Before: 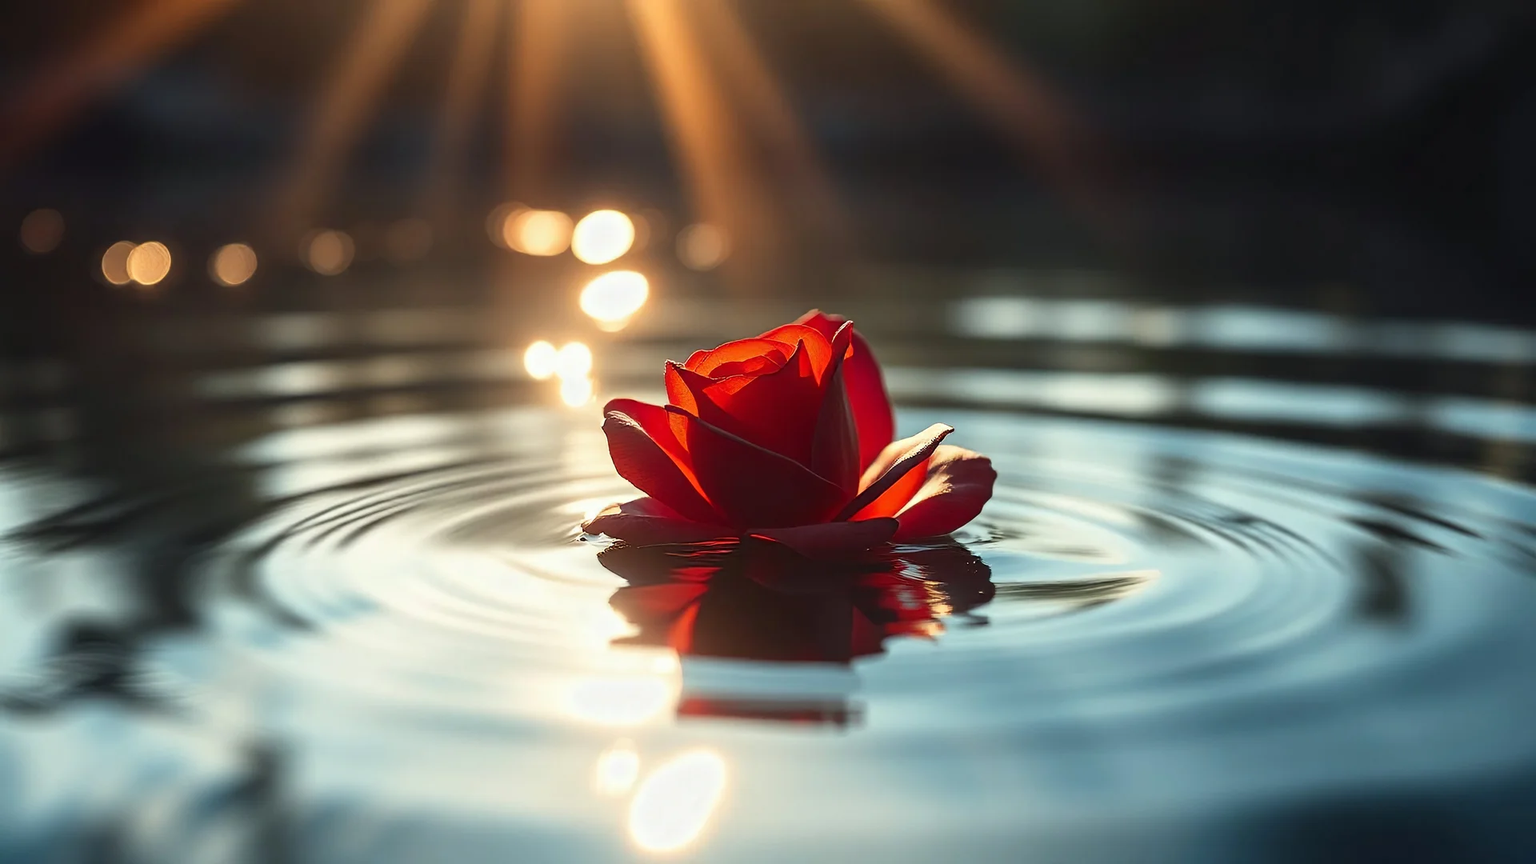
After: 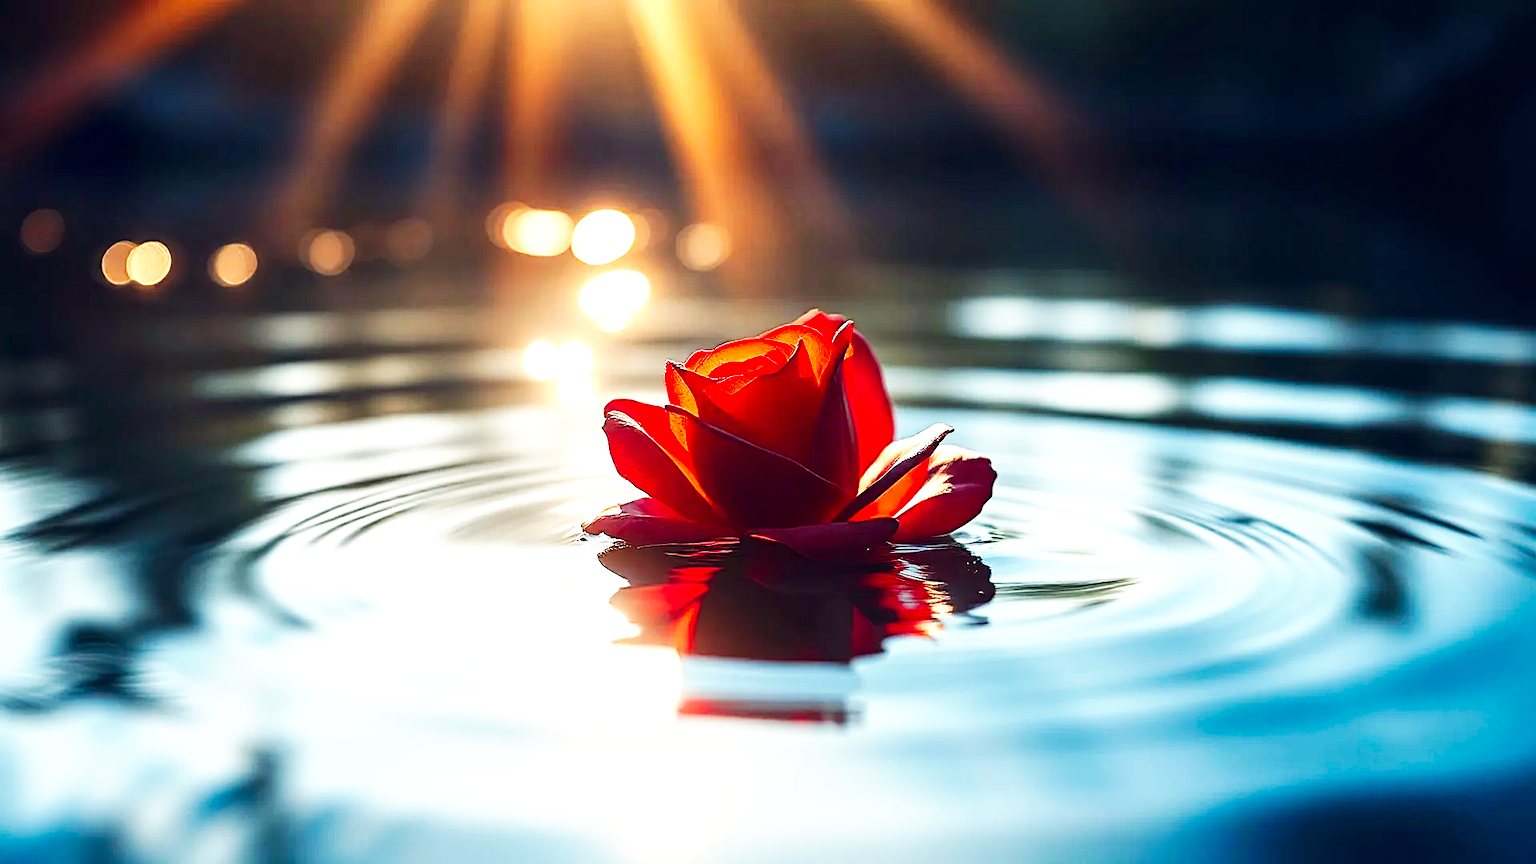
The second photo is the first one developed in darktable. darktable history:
base curve: curves: ch0 [(0, 0) (0.007, 0.004) (0.027, 0.03) (0.046, 0.07) (0.207, 0.54) (0.442, 0.872) (0.673, 0.972) (1, 1)], preserve colors none
local contrast: highlights 100%, shadows 100%, detail 120%, midtone range 0.2
color calibration: illuminant custom, x 0.368, y 0.373, temperature 4330.32 K
color balance rgb: shadows lift › hue 87.51°, highlights gain › chroma 1.62%, highlights gain › hue 55.1°, global offset › chroma 0.06%, global offset › hue 253.66°, linear chroma grading › global chroma 0.5%
color zones: curves: ch0 [(0, 0.613) (0.01, 0.613) (0.245, 0.448) (0.498, 0.529) (0.642, 0.665) (0.879, 0.777) (0.99, 0.613)]; ch1 [(0, 0) (0.143, 0) (0.286, 0) (0.429, 0) (0.571, 0) (0.714, 0) (0.857, 0)], mix -121.96%
lens correction: correction method embedded metadata, crop 1, focal 40, aperture 4, distance 15.16, camera "ILCE-7M3", lens "FE 40mm F2.5 G"
sharpen: on, module defaults
